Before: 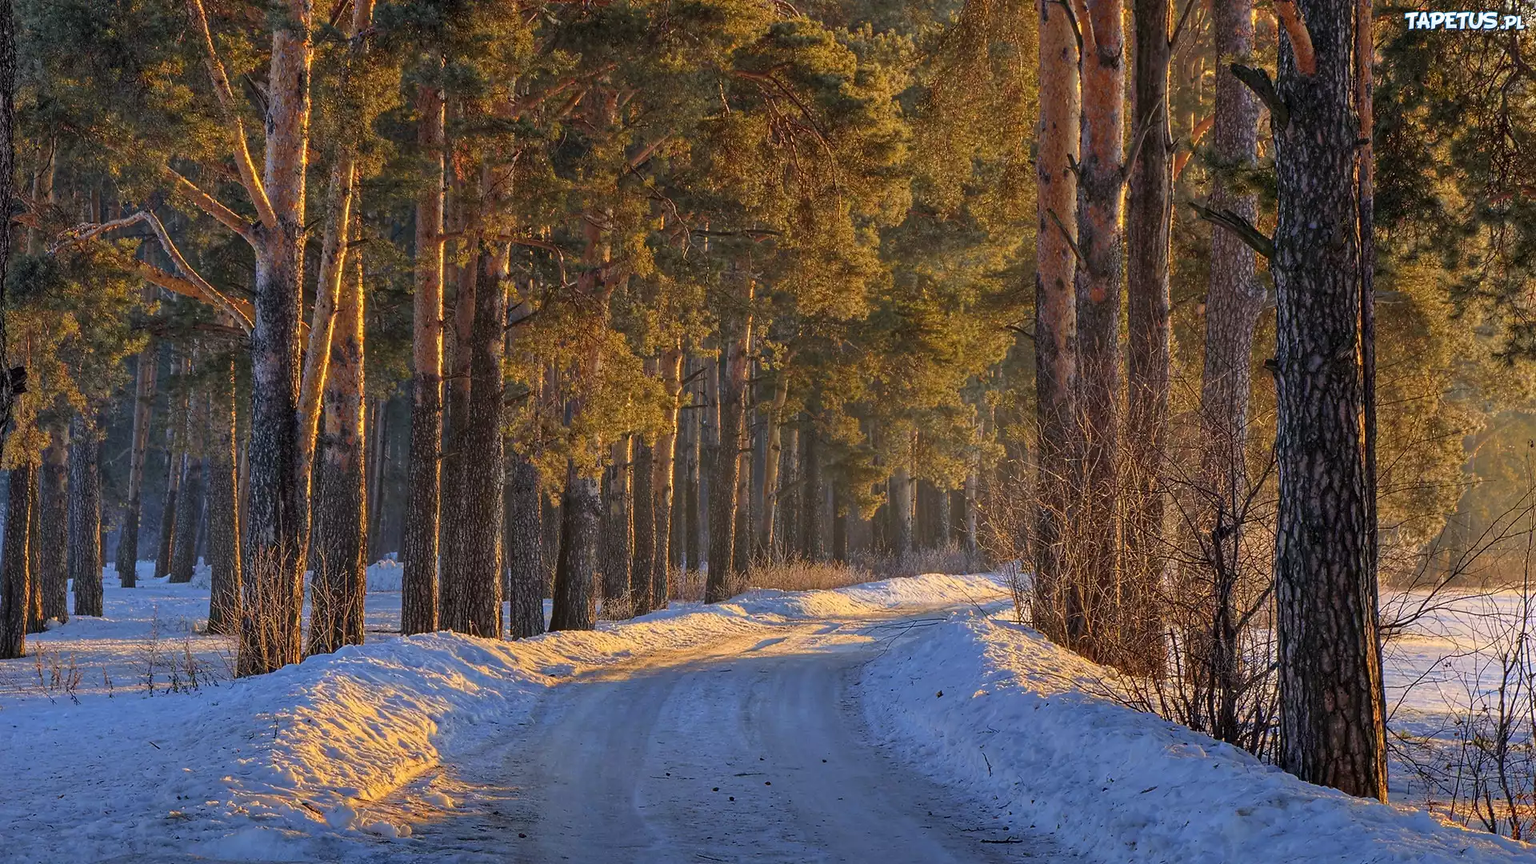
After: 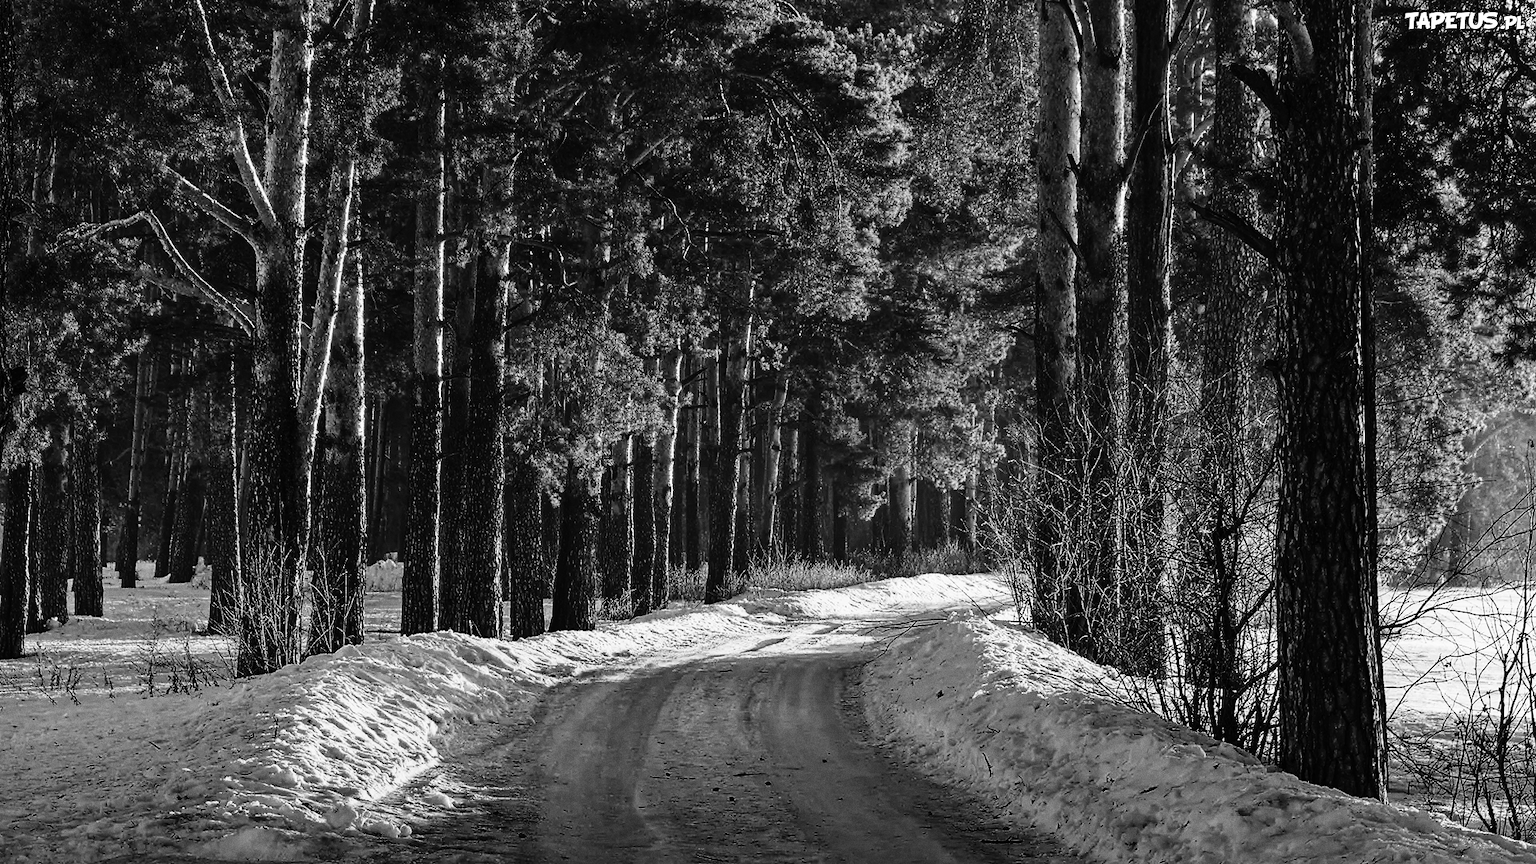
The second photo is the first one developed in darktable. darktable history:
tone curve: curves: ch0 [(0, 0) (0.003, 0.005) (0.011, 0.008) (0.025, 0.01) (0.044, 0.014) (0.069, 0.017) (0.1, 0.022) (0.136, 0.028) (0.177, 0.037) (0.224, 0.049) (0.277, 0.091) (0.335, 0.168) (0.399, 0.292) (0.468, 0.463) (0.543, 0.637) (0.623, 0.792) (0.709, 0.903) (0.801, 0.963) (0.898, 0.985) (1, 1)], preserve colors none
grain: coarseness 0.09 ISO
white balance: red 1.042, blue 1.17
monochrome: on, module defaults
tone equalizer: on, module defaults
